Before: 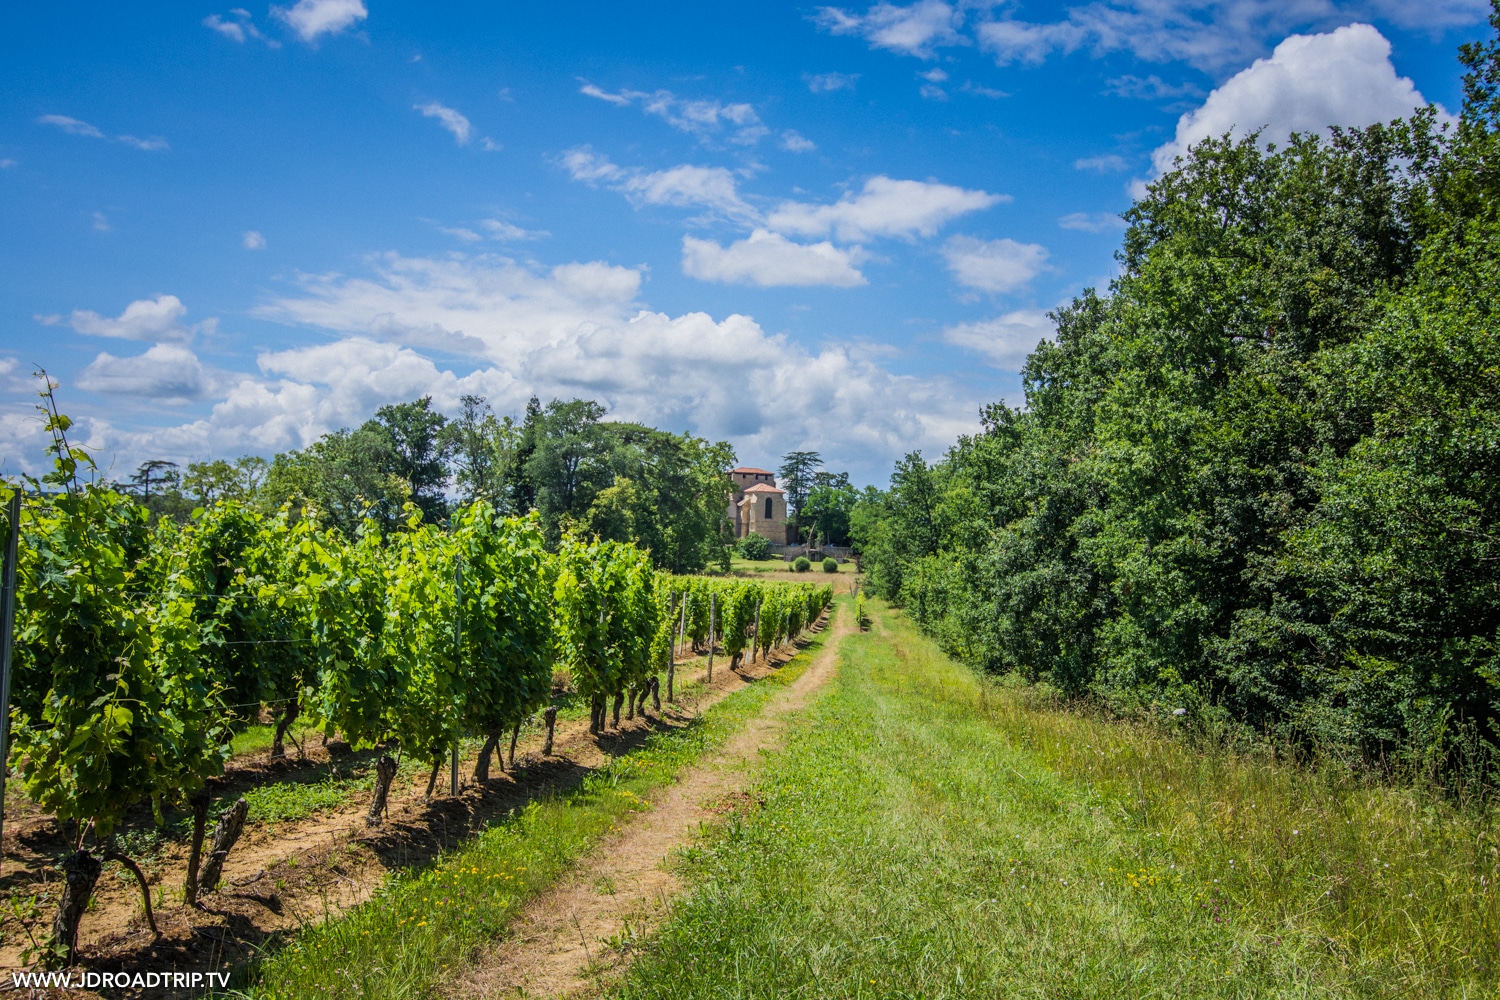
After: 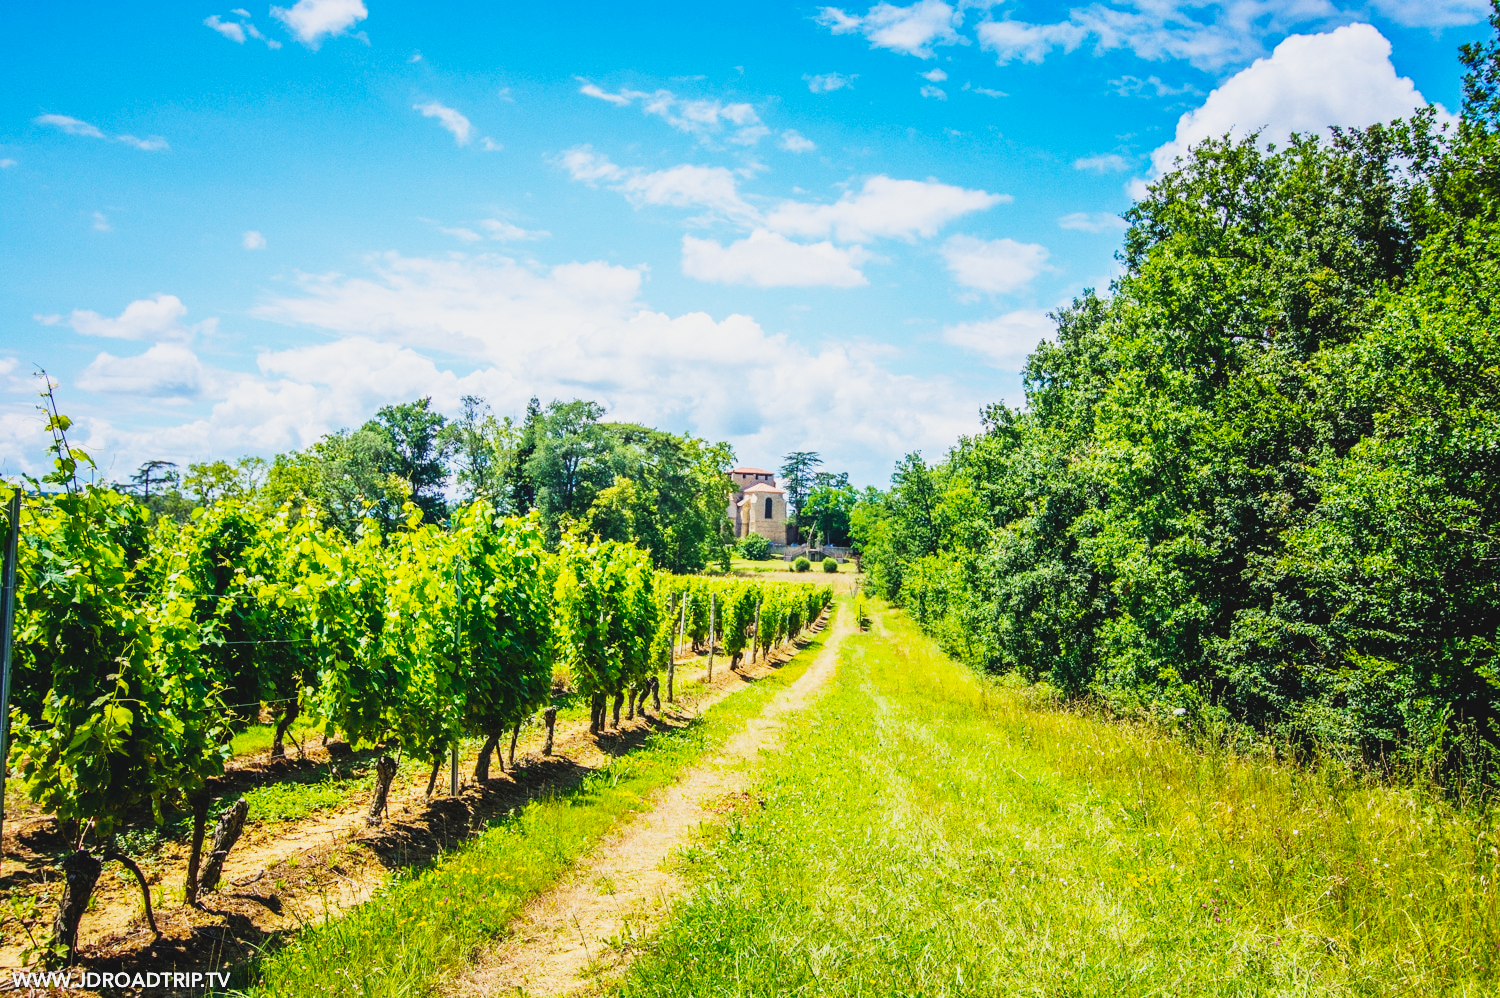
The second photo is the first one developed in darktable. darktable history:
color balance: output saturation 120%
crop: top 0.05%, bottom 0.098%
contrast brightness saturation: contrast -0.1, saturation -0.1
base curve: curves: ch0 [(0, 0.003) (0.001, 0.002) (0.006, 0.004) (0.02, 0.022) (0.048, 0.086) (0.094, 0.234) (0.162, 0.431) (0.258, 0.629) (0.385, 0.8) (0.548, 0.918) (0.751, 0.988) (1, 1)], preserve colors none
velvia: strength 15%
exposure: black level correction 0, compensate exposure bias true, compensate highlight preservation false
